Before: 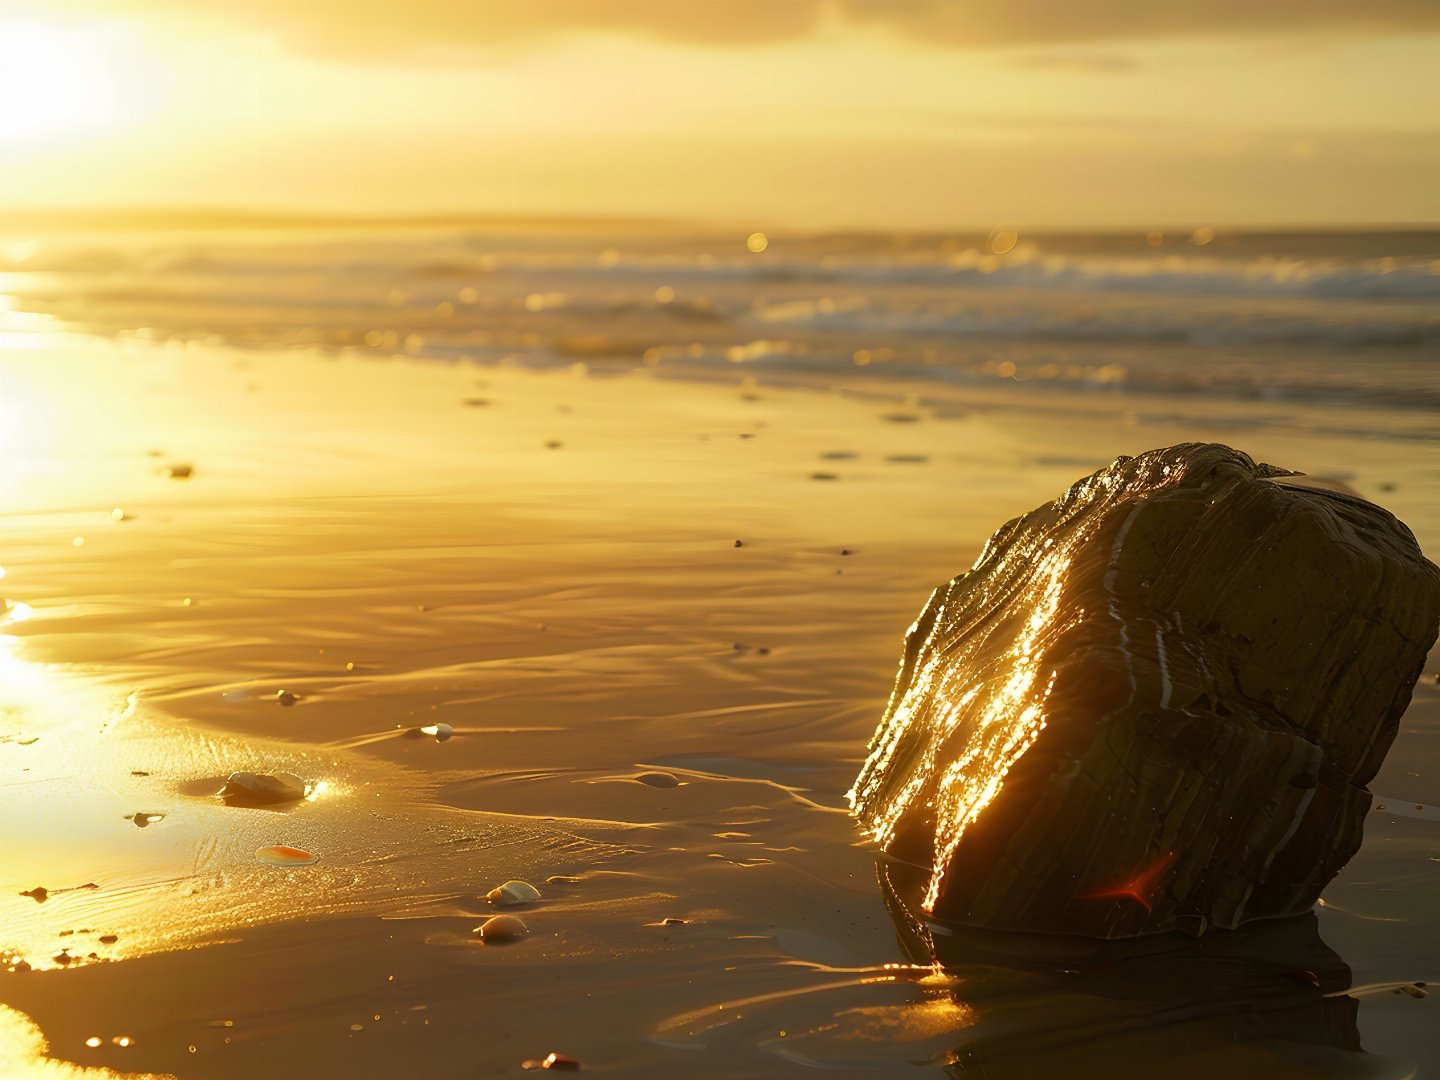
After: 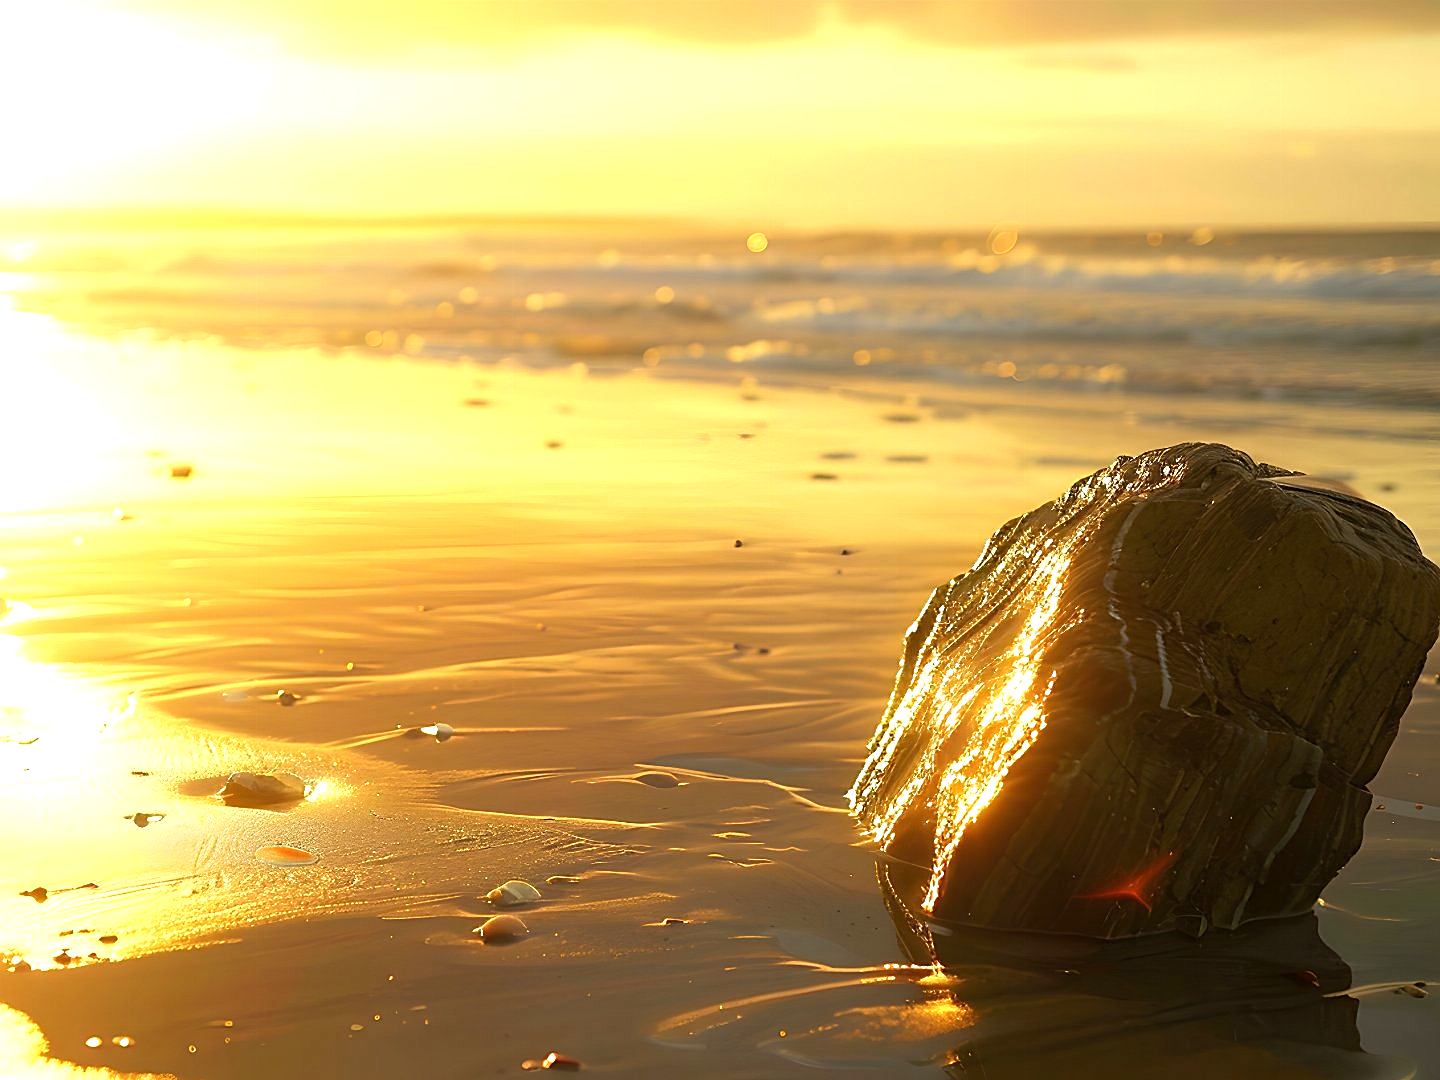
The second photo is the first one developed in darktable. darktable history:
sharpen: on, module defaults
exposure: exposure 0.77 EV, compensate highlight preservation false
